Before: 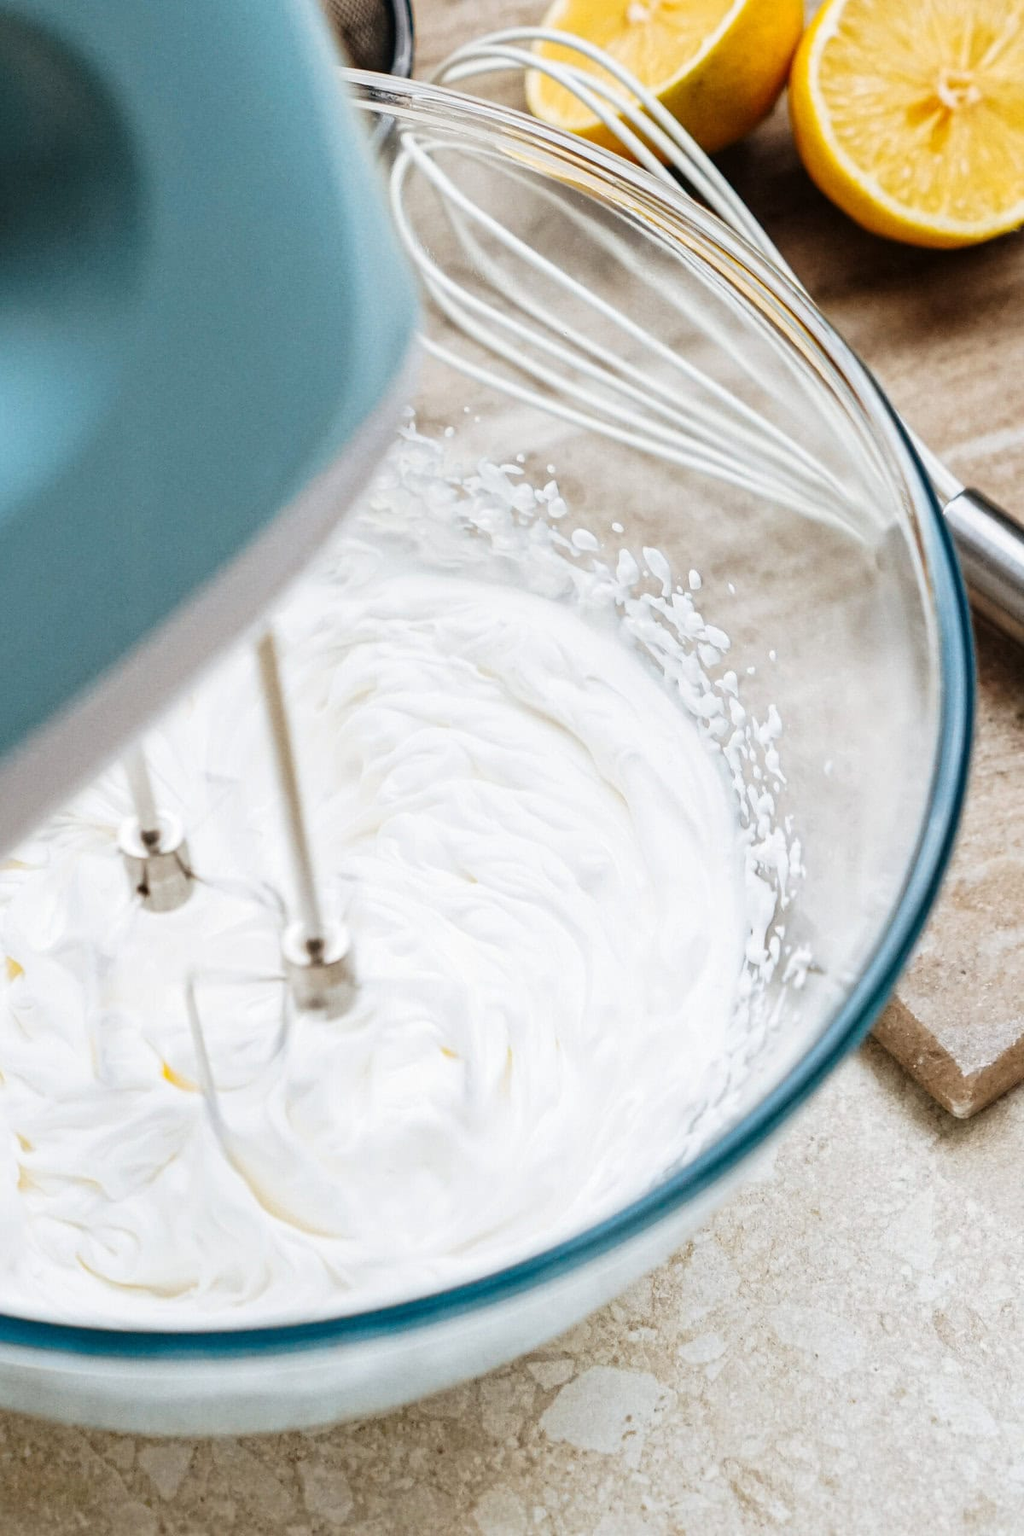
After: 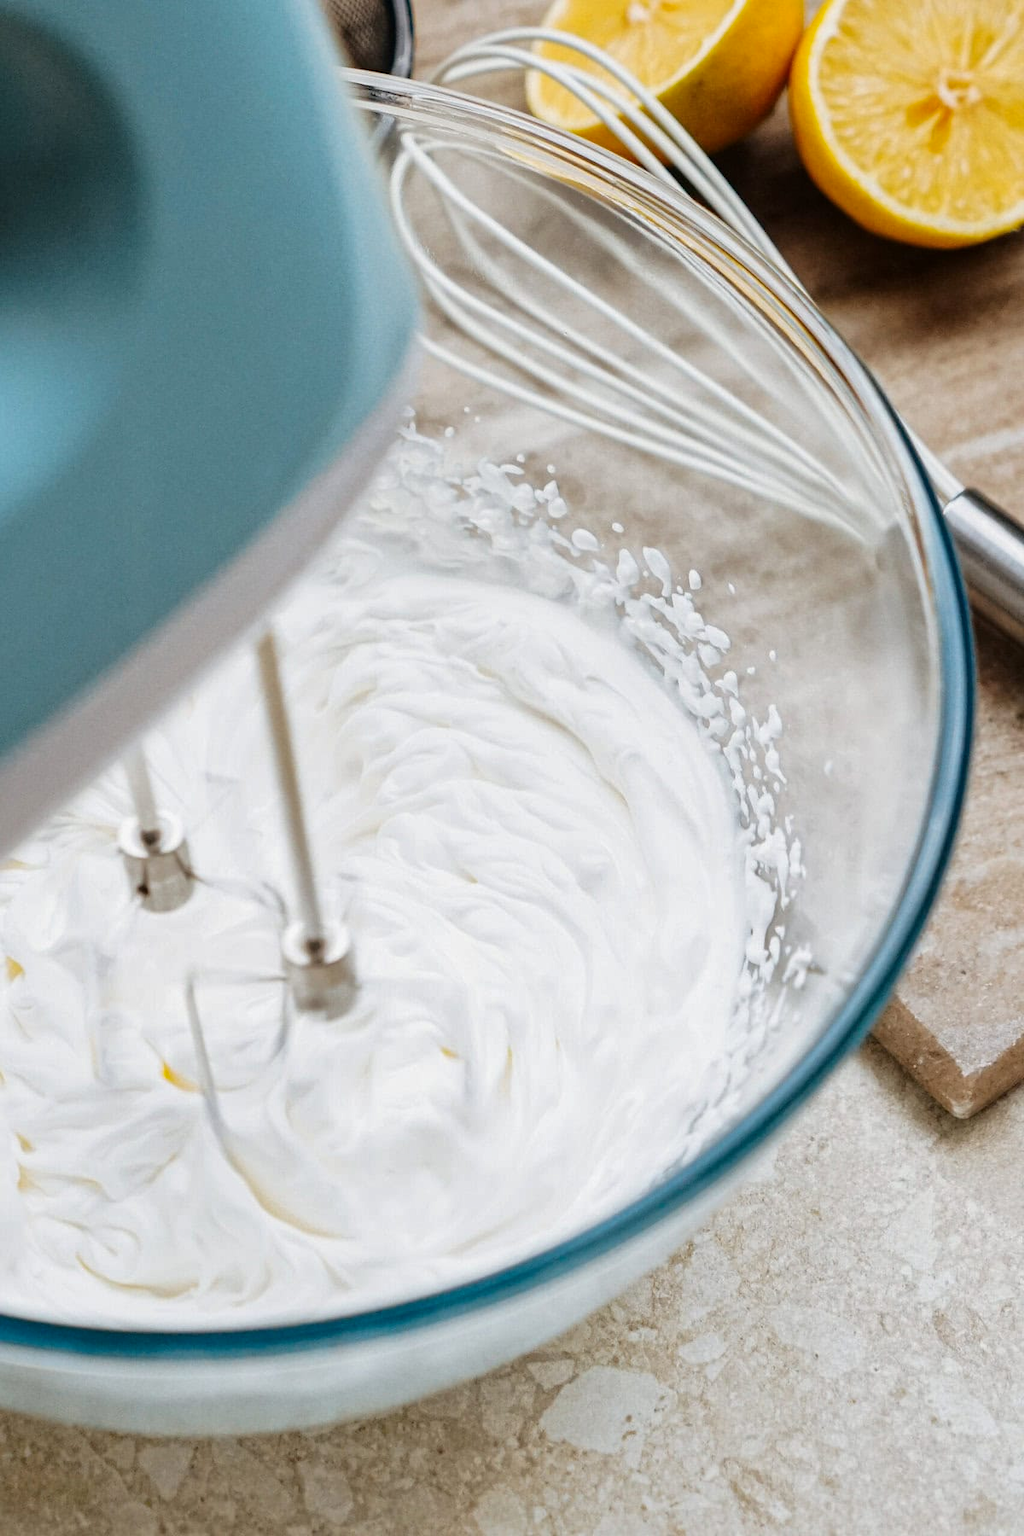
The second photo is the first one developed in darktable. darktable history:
shadows and highlights: shadows -20.43, white point adjustment -2.06, highlights -35
